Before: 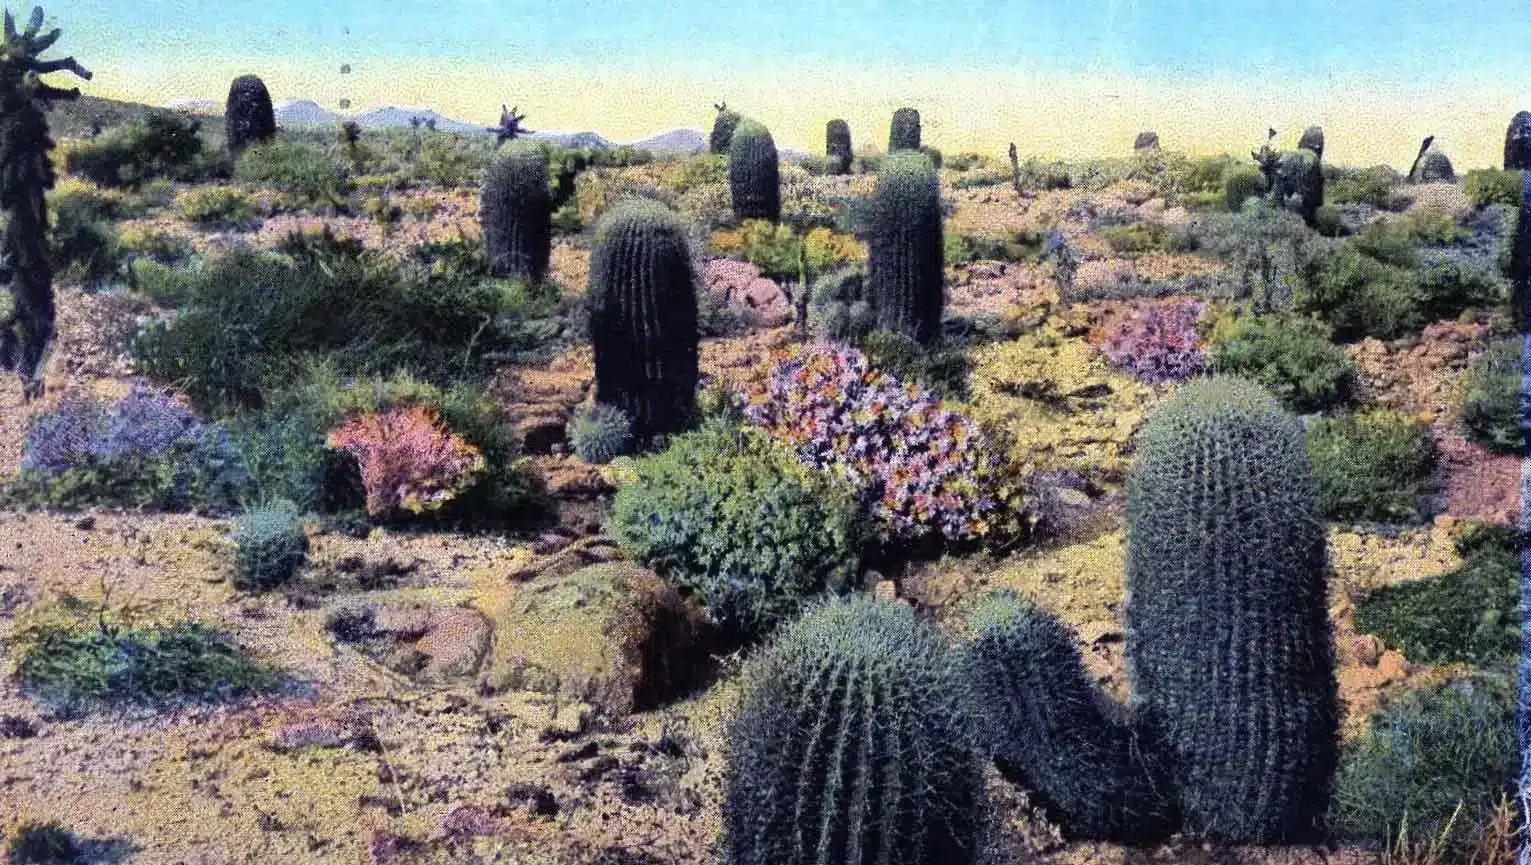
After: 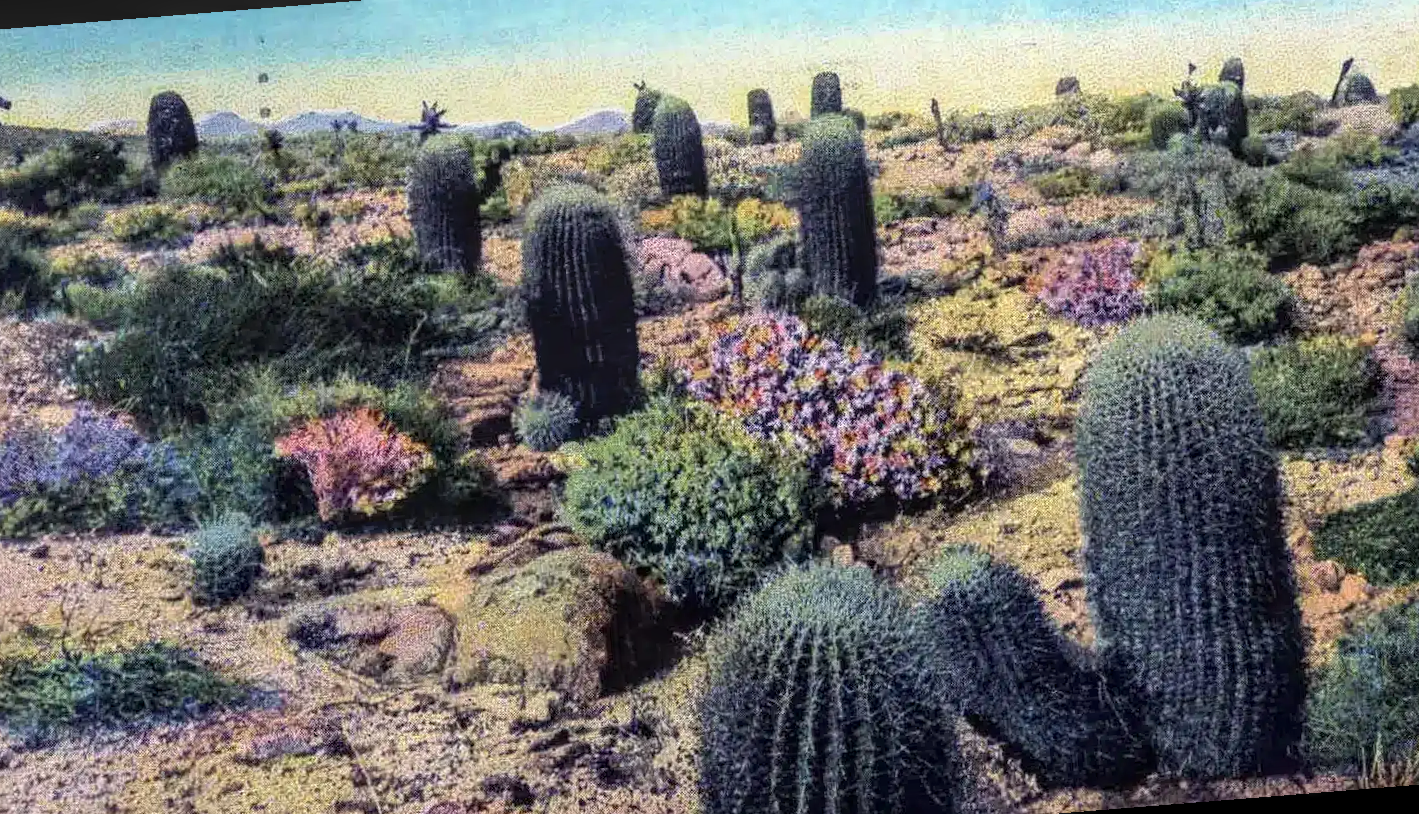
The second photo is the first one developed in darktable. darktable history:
rotate and perspective: rotation -4.57°, crop left 0.054, crop right 0.944, crop top 0.087, crop bottom 0.914
local contrast: highlights 0%, shadows 0%, detail 133%
